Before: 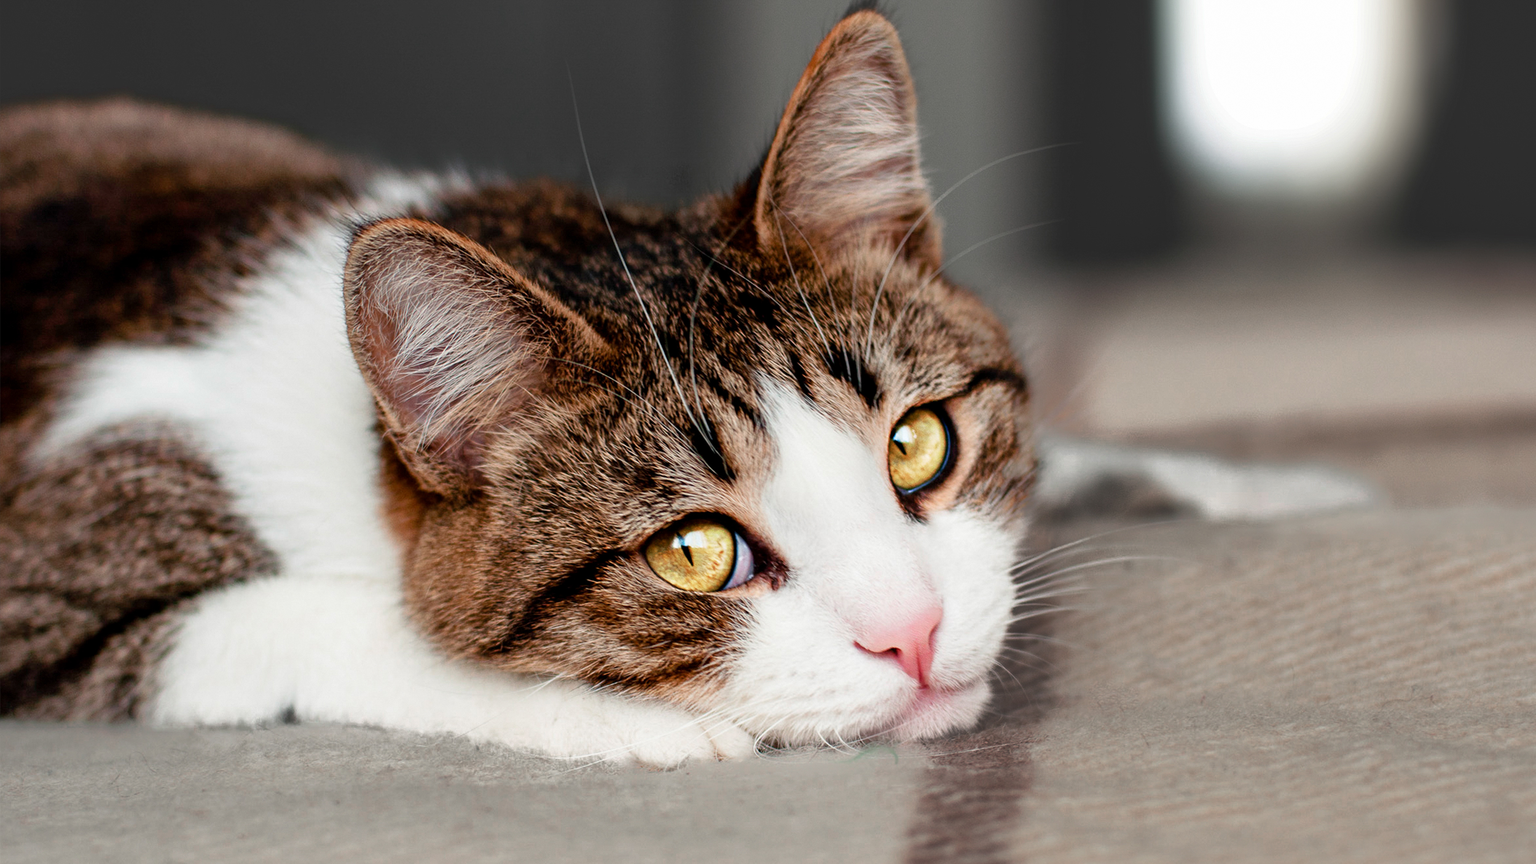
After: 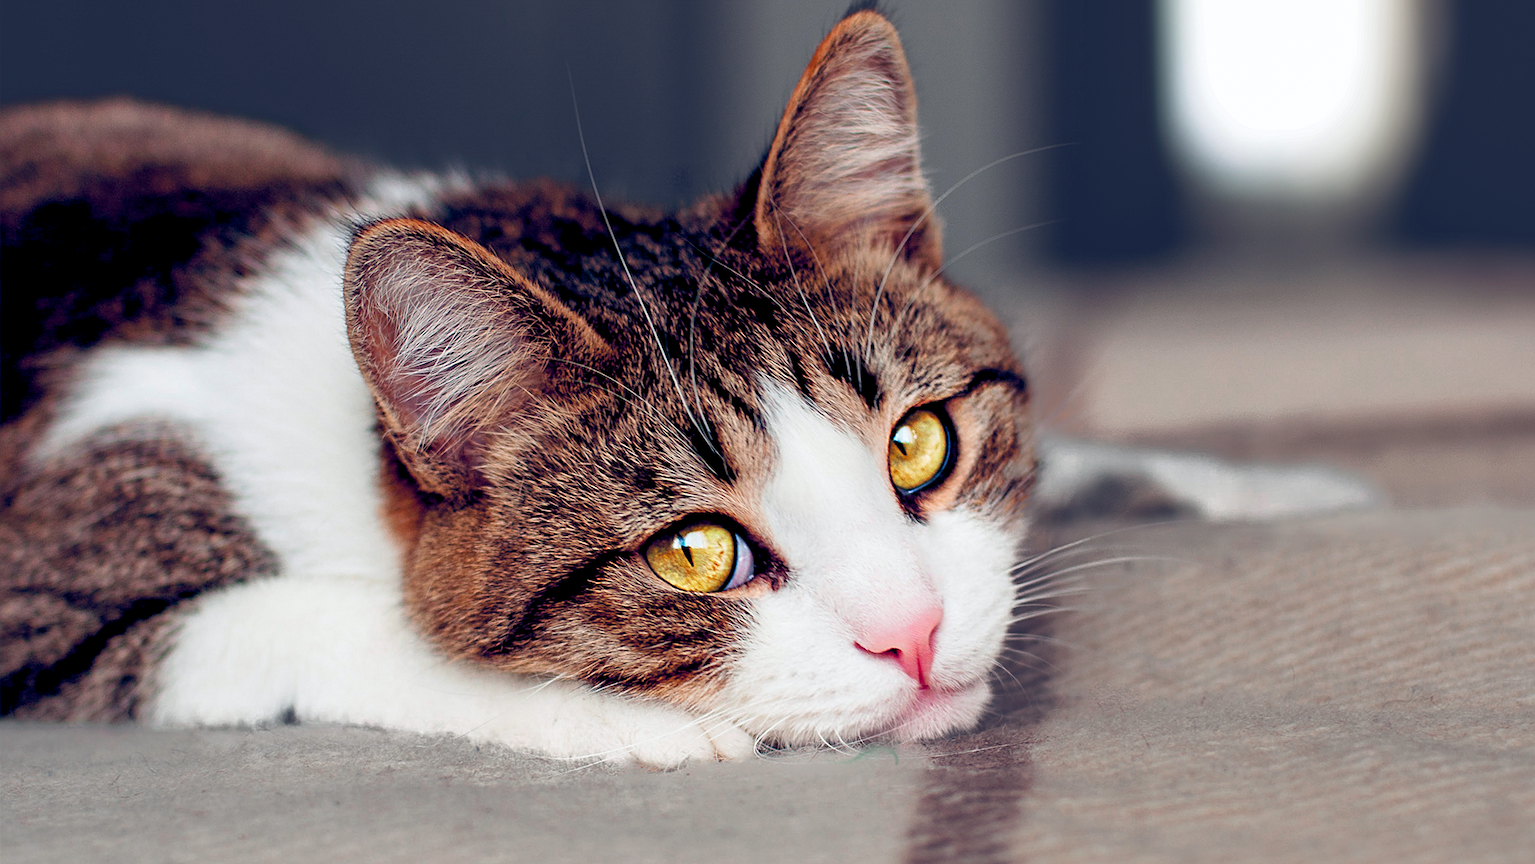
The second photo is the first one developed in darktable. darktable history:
color balance rgb: global offset › luminance -0.271%, global offset › chroma 0.308%, global offset › hue 259.76°, perceptual saturation grading › global saturation 29.919%
sharpen: on, module defaults
